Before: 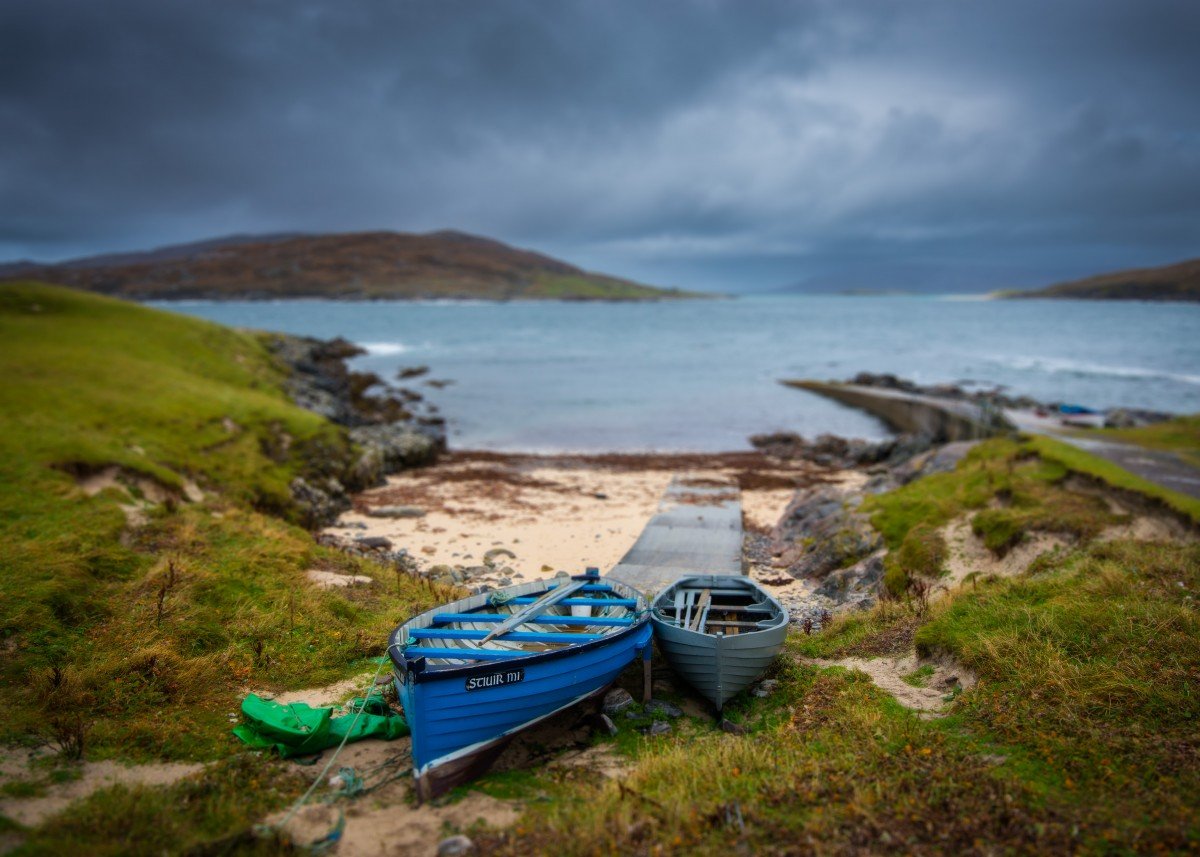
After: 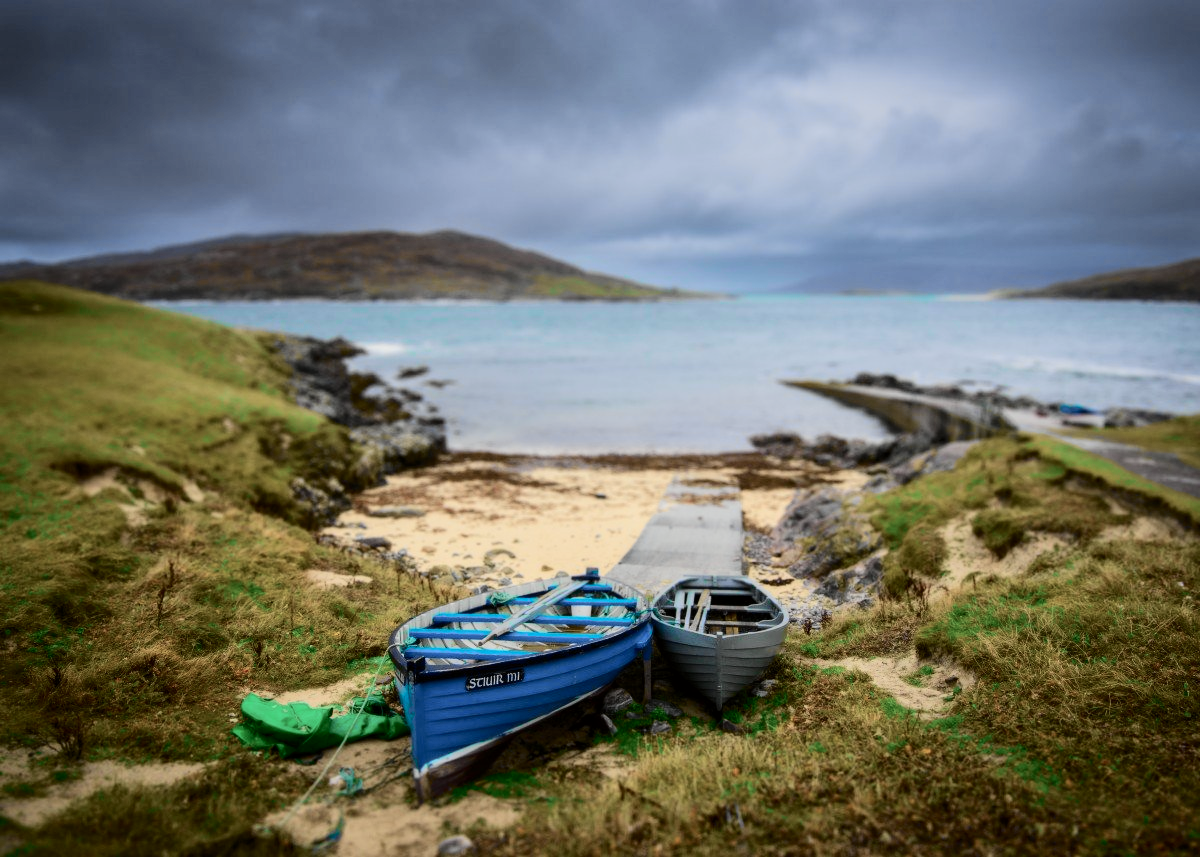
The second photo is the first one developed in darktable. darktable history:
tone curve: curves: ch0 [(0.014, 0) (0.13, 0.09) (0.227, 0.211) (0.346, 0.388) (0.499, 0.598) (0.662, 0.76) (0.795, 0.846) (1, 0.969)]; ch1 [(0, 0) (0.366, 0.367) (0.447, 0.417) (0.473, 0.484) (0.504, 0.502) (0.525, 0.518) (0.564, 0.548) (0.639, 0.643) (1, 1)]; ch2 [(0, 0) (0.333, 0.346) (0.375, 0.375) (0.424, 0.43) (0.476, 0.498) (0.496, 0.505) (0.517, 0.515) (0.542, 0.564) (0.583, 0.6) (0.64, 0.622) (0.723, 0.676) (1, 1)], color space Lab, independent channels, preserve colors none
